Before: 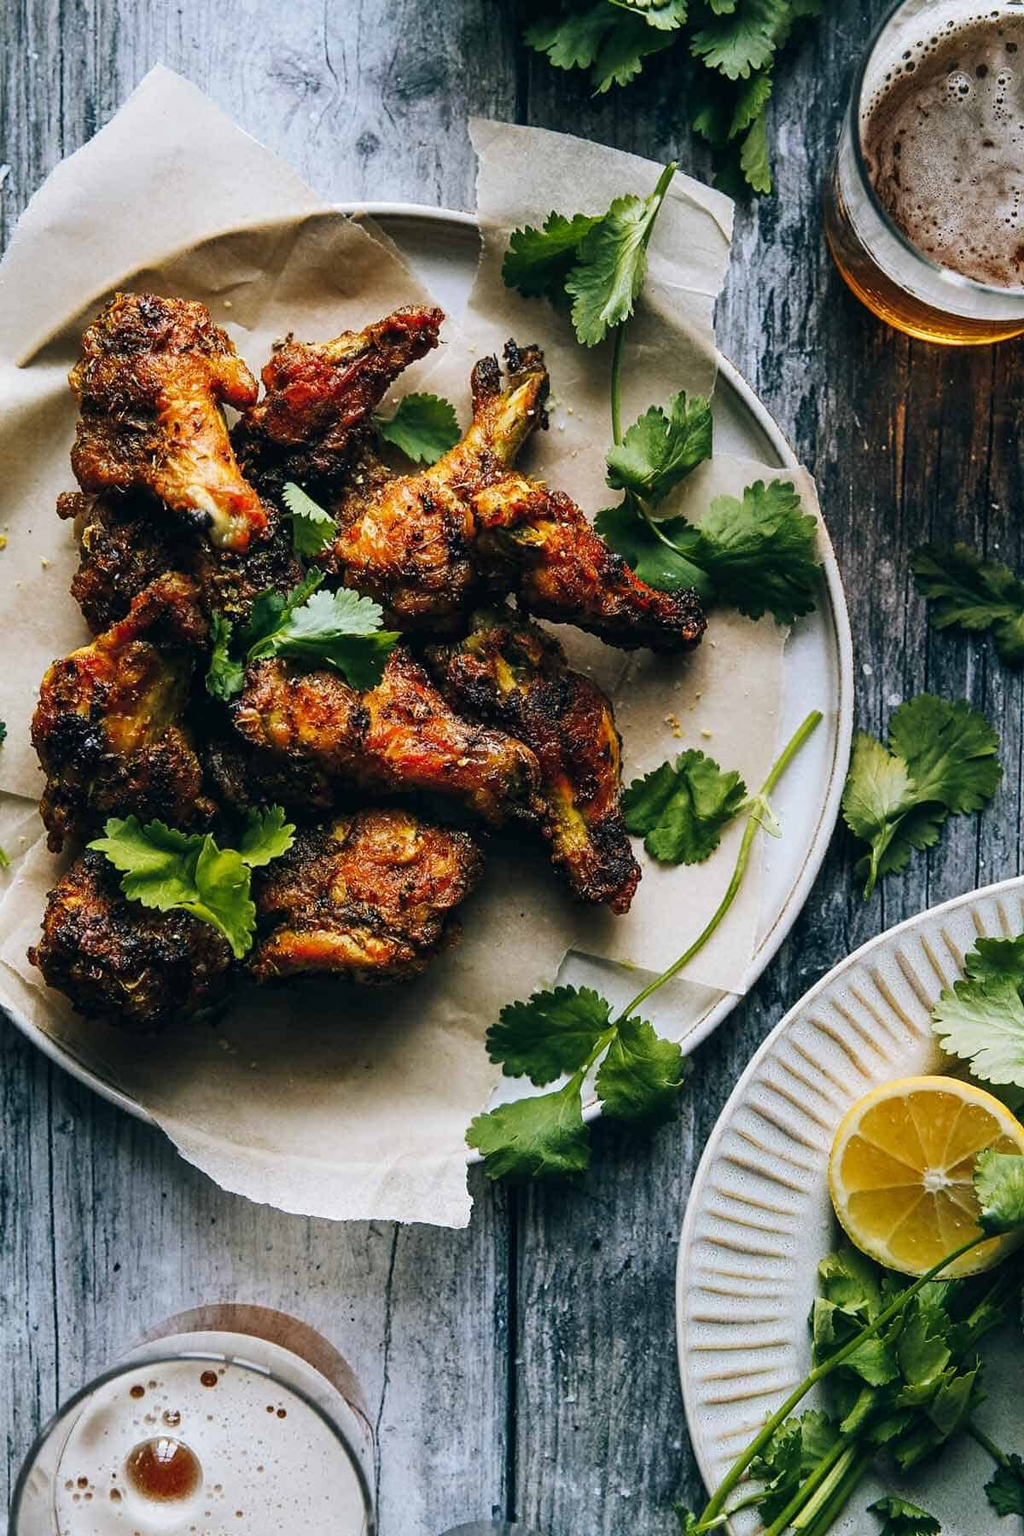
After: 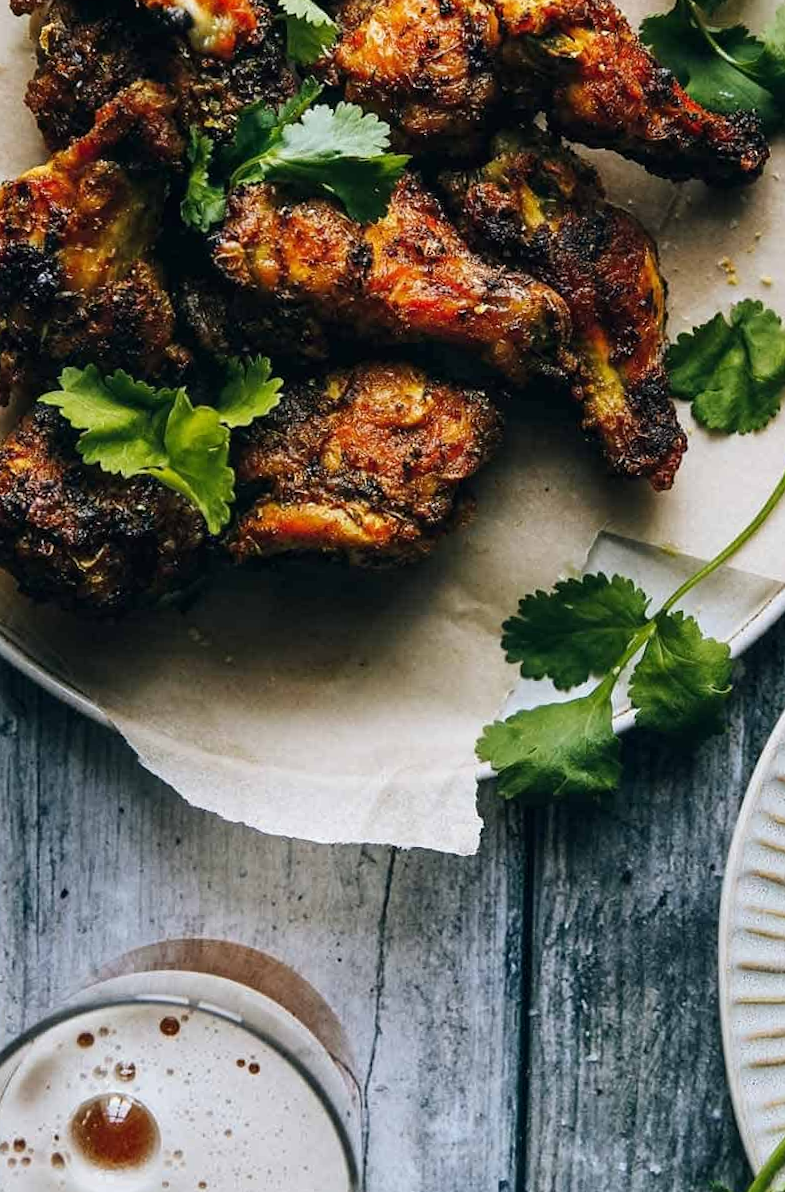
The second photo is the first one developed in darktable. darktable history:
crop and rotate: angle -1.05°, left 3.962%, top 31.926%, right 28.827%
